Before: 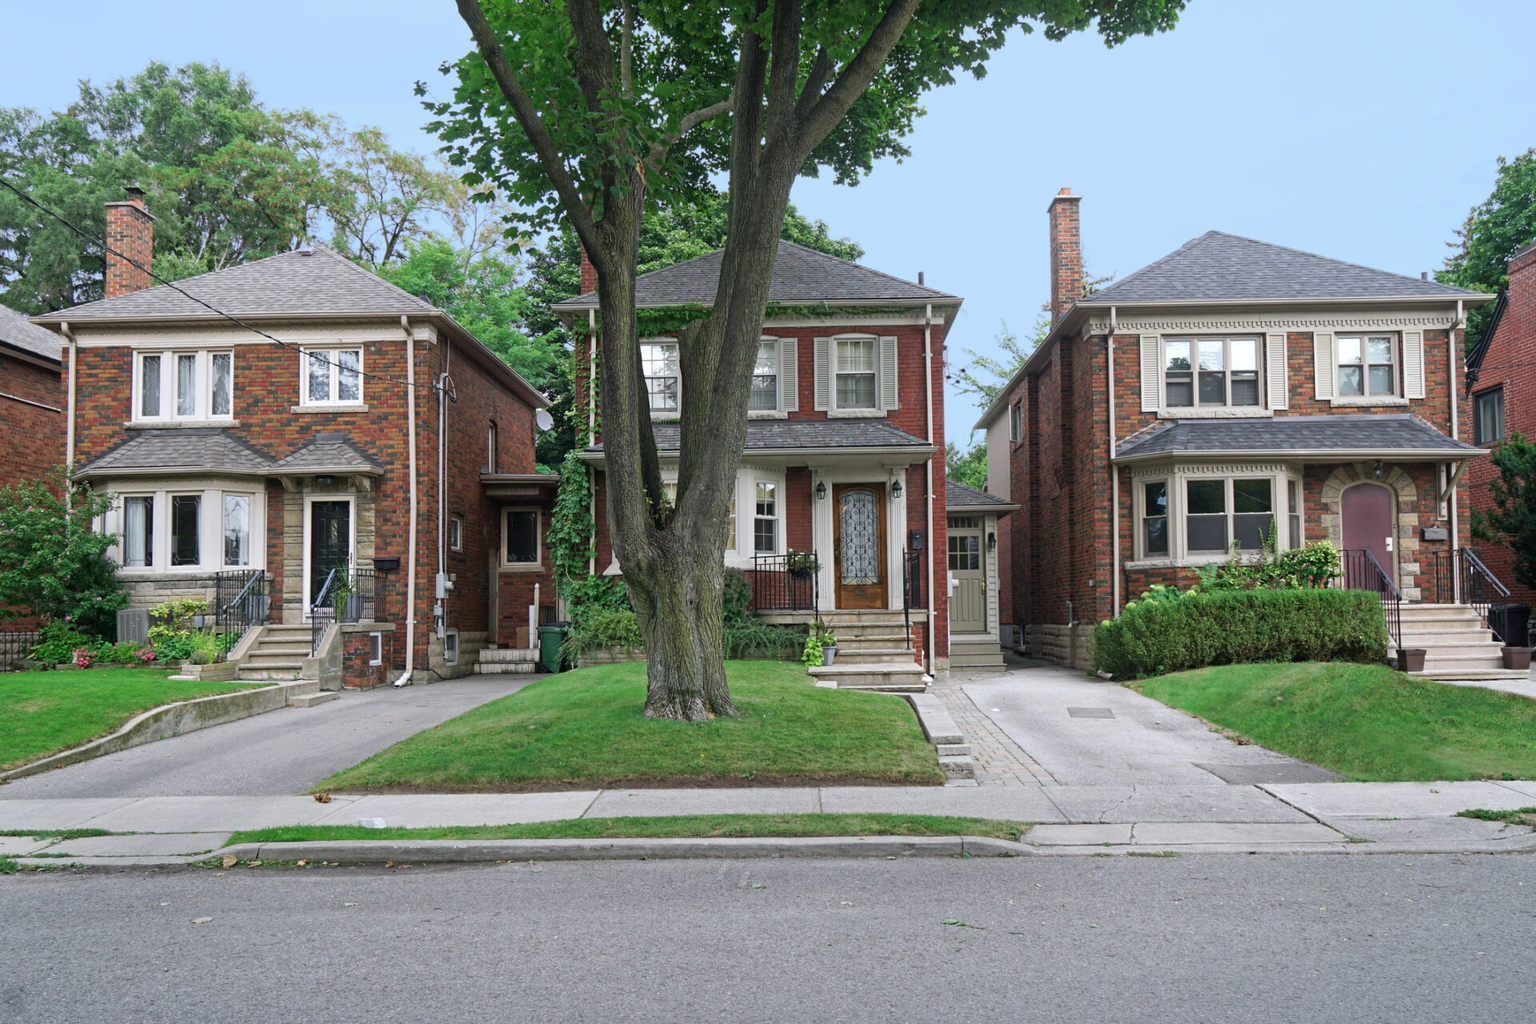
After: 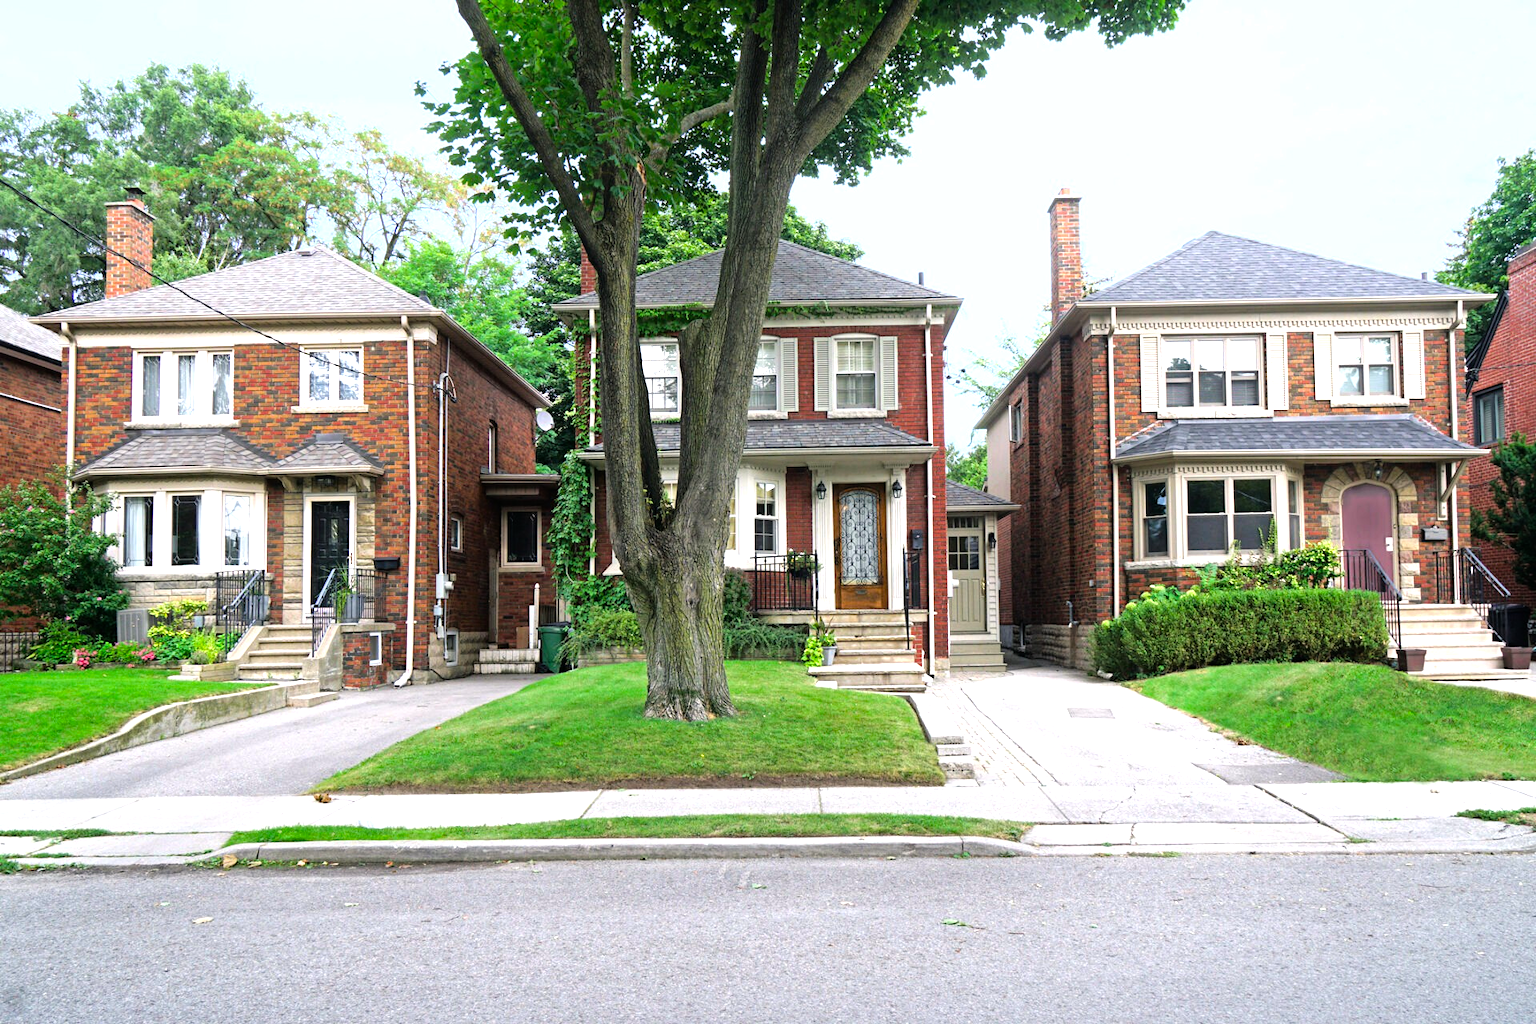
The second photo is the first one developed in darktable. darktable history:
tone equalizer: -8 EV -1.11 EV, -7 EV -1.04 EV, -6 EV -0.87 EV, -5 EV -0.595 EV, -3 EV 0.545 EV, -2 EV 0.894 EV, -1 EV 0.998 EV, +0 EV 1.06 EV
color balance rgb: highlights gain › chroma 0.675%, highlights gain › hue 57.52°, perceptual saturation grading › global saturation 19.633%, global vibrance 20%
